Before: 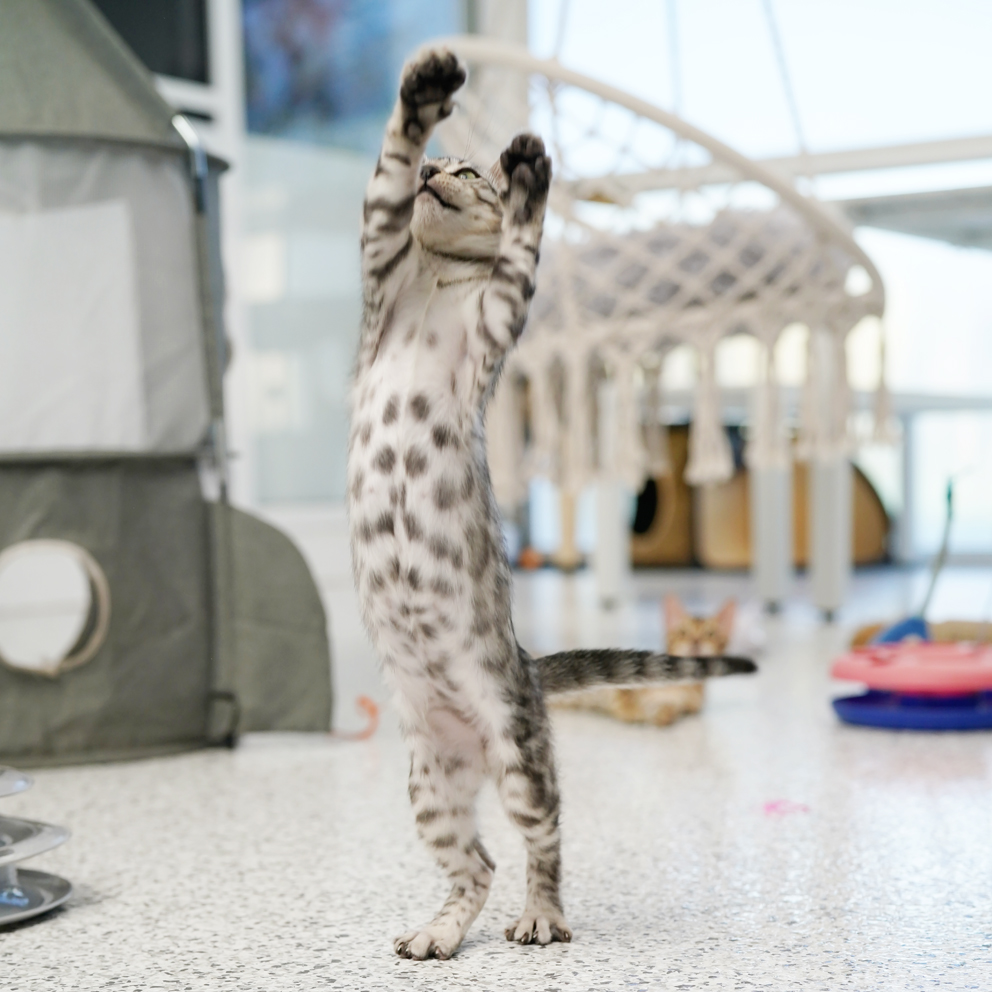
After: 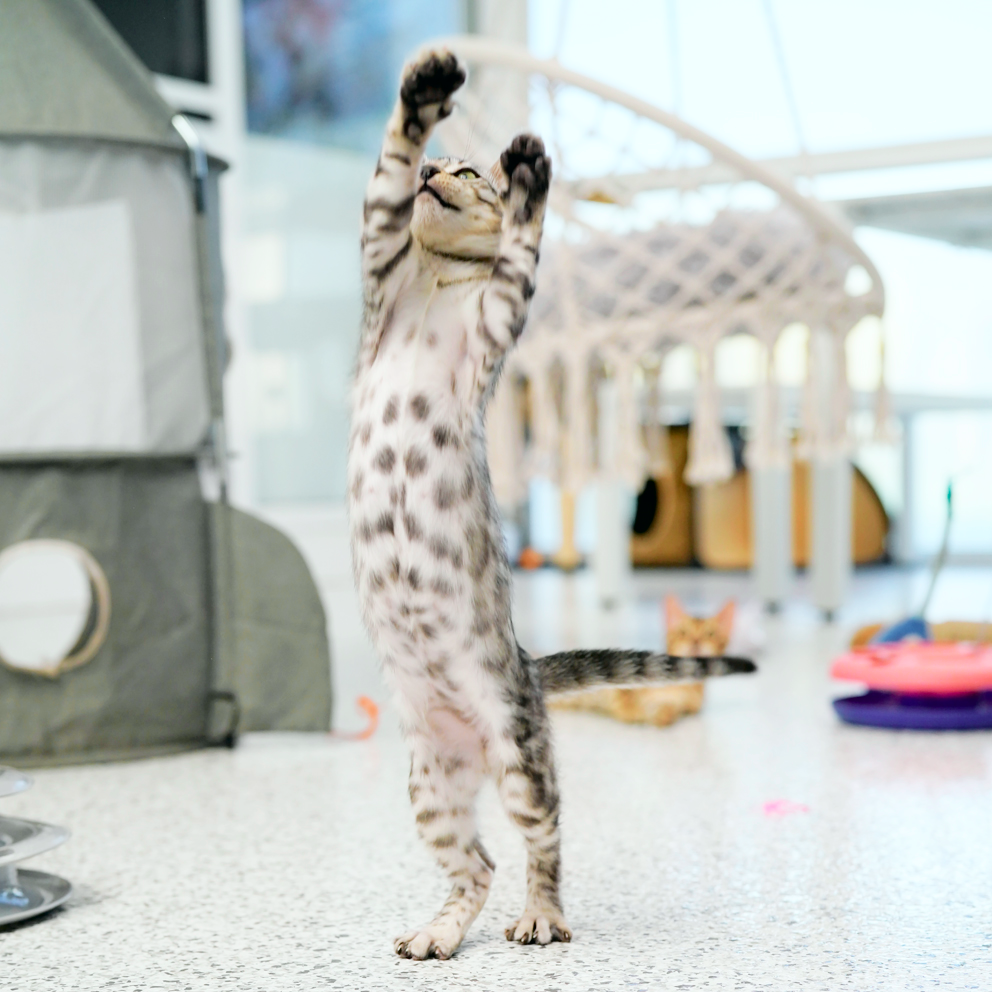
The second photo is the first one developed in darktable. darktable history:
tone curve: curves: ch0 [(0, 0) (0.051, 0.021) (0.11, 0.069) (0.25, 0.268) (0.427, 0.504) (0.715, 0.788) (0.908, 0.946) (1, 1)]; ch1 [(0, 0) (0.35, 0.29) (0.417, 0.352) (0.442, 0.421) (0.483, 0.474) (0.494, 0.485) (0.504, 0.501) (0.536, 0.551) (0.566, 0.596) (1, 1)]; ch2 [(0, 0) (0.48, 0.48) (0.504, 0.5) (0.53, 0.528) (0.554, 0.584) (0.642, 0.684) (0.824, 0.815) (1, 1)], color space Lab, independent channels, preserve colors none
